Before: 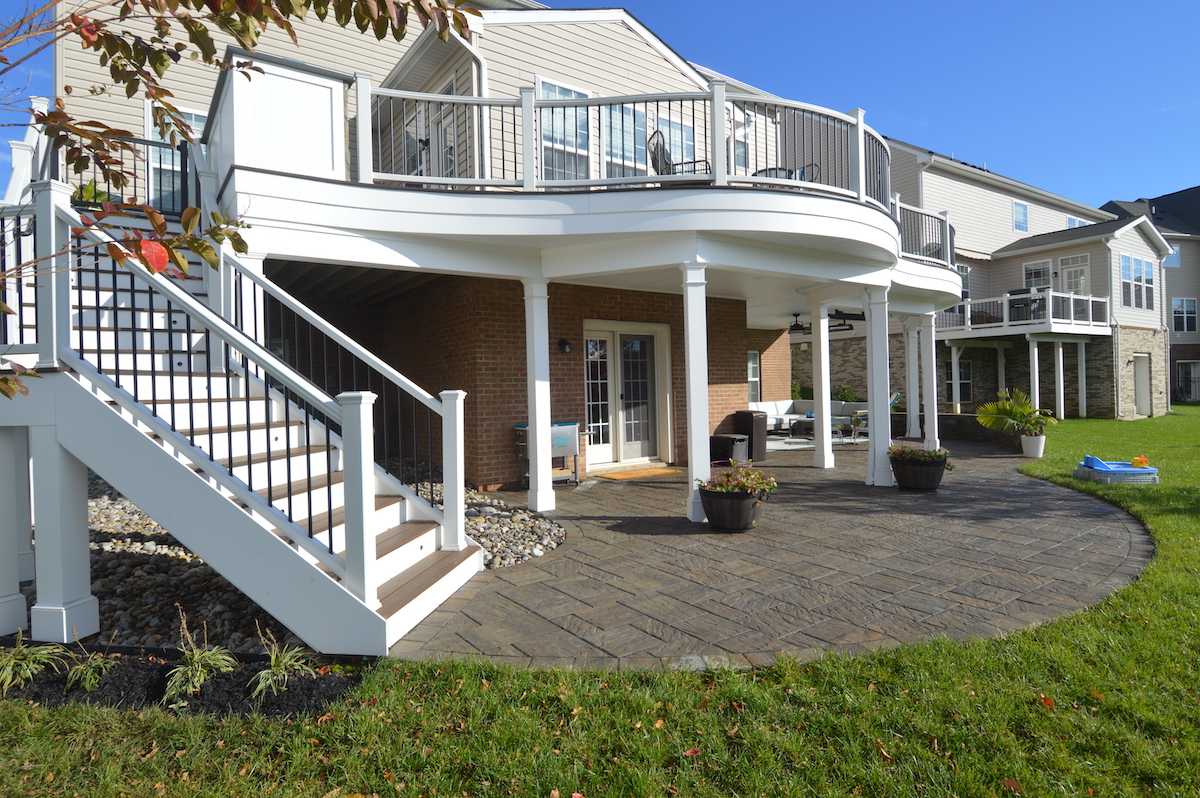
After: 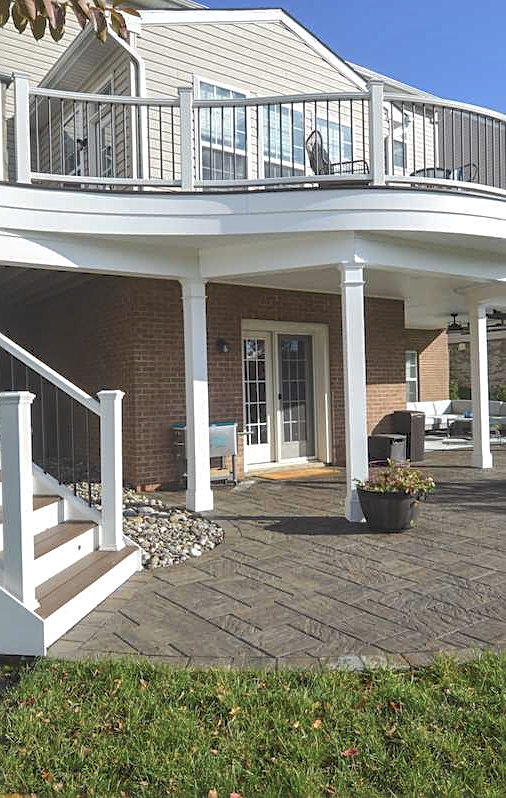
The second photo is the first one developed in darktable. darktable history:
sharpen: on, module defaults
local contrast: on, module defaults
crop: left 28.583%, right 29.231%
tone curve: curves: ch0 [(0, 0) (0.003, 0.125) (0.011, 0.139) (0.025, 0.155) (0.044, 0.174) (0.069, 0.192) (0.1, 0.211) (0.136, 0.234) (0.177, 0.262) (0.224, 0.296) (0.277, 0.337) (0.335, 0.385) (0.399, 0.436) (0.468, 0.5) (0.543, 0.573) (0.623, 0.644) (0.709, 0.713) (0.801, 0.791) (0.898, 0.881) (1, 1)], preserve colors none
